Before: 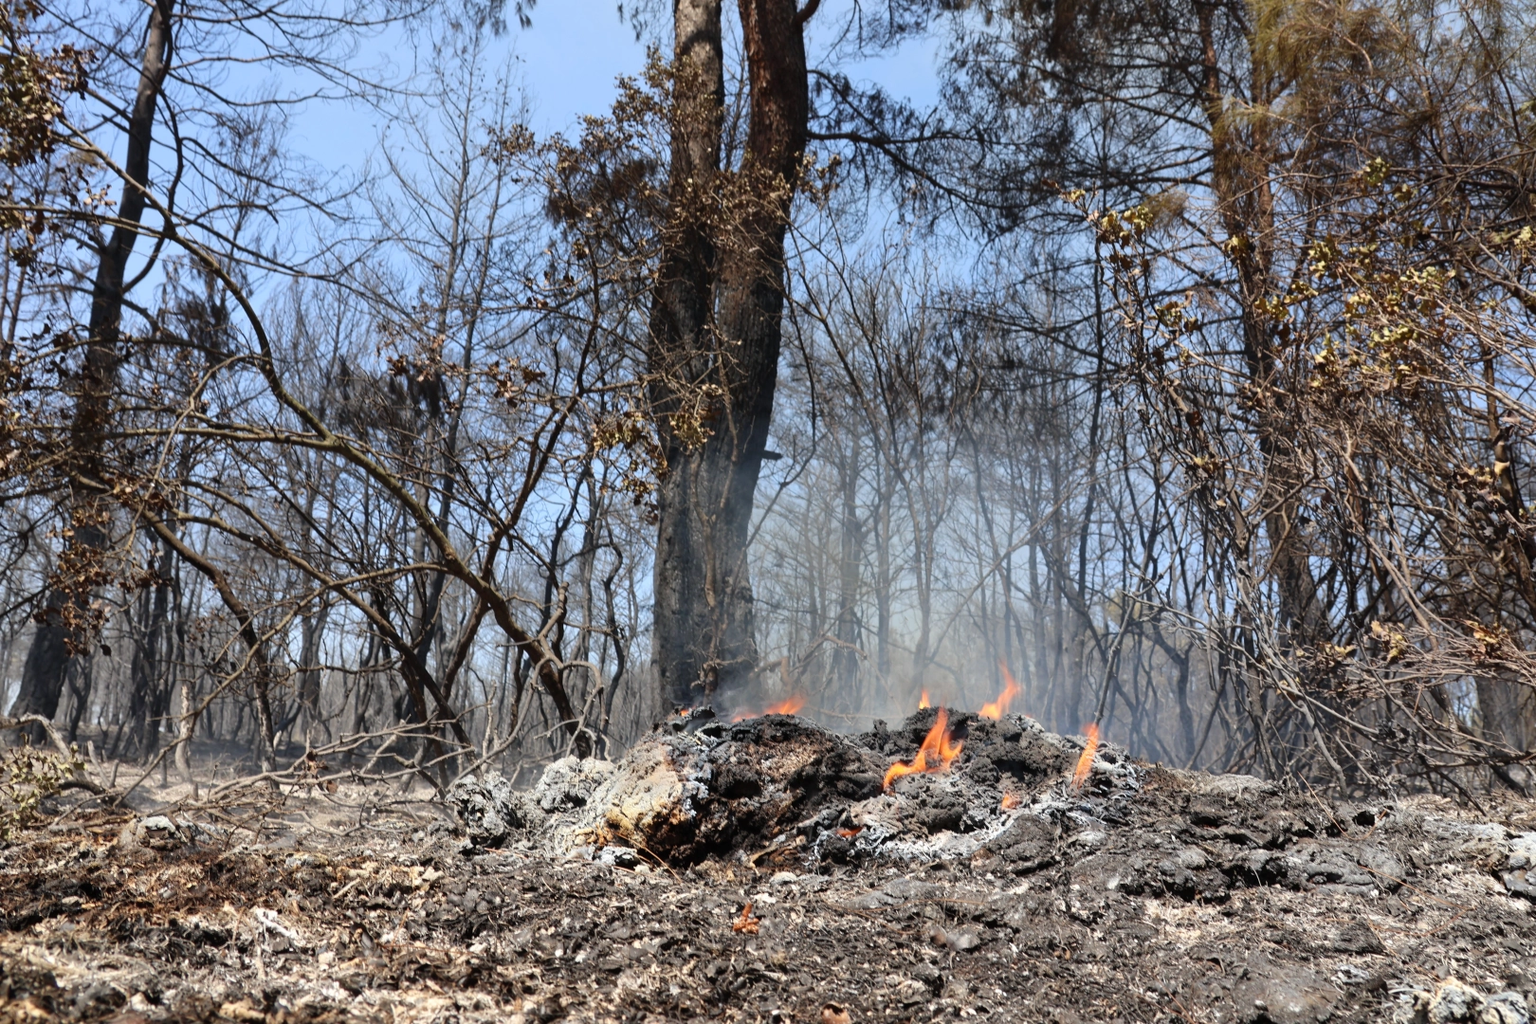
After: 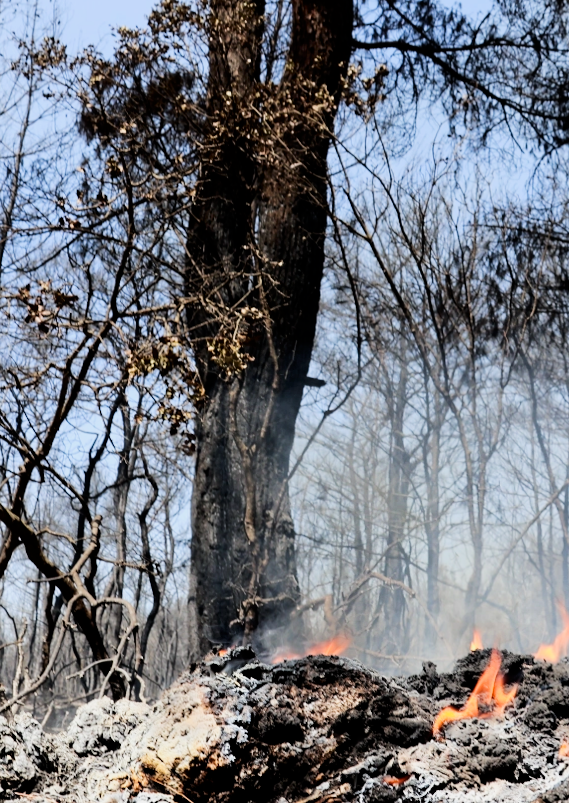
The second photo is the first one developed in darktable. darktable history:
crop and rotate: left 29.476%, top 10.214%, right 35.32%, bottom 17.333%
rotate and perspective: lens shift (horizontal) -0.055, automatic cropping off
filmic rgb: black relative exposure -5 EV, hardness 2.88, contrast 1.3, highlights saturation mix -30%
exposure: black level correction 0, exposure 0.4 EV, compensate exposure bias true, compensate highlight preservation false
contrast brightness saturation: contrast 0.13, brightness -0.05, saturation 0.16
